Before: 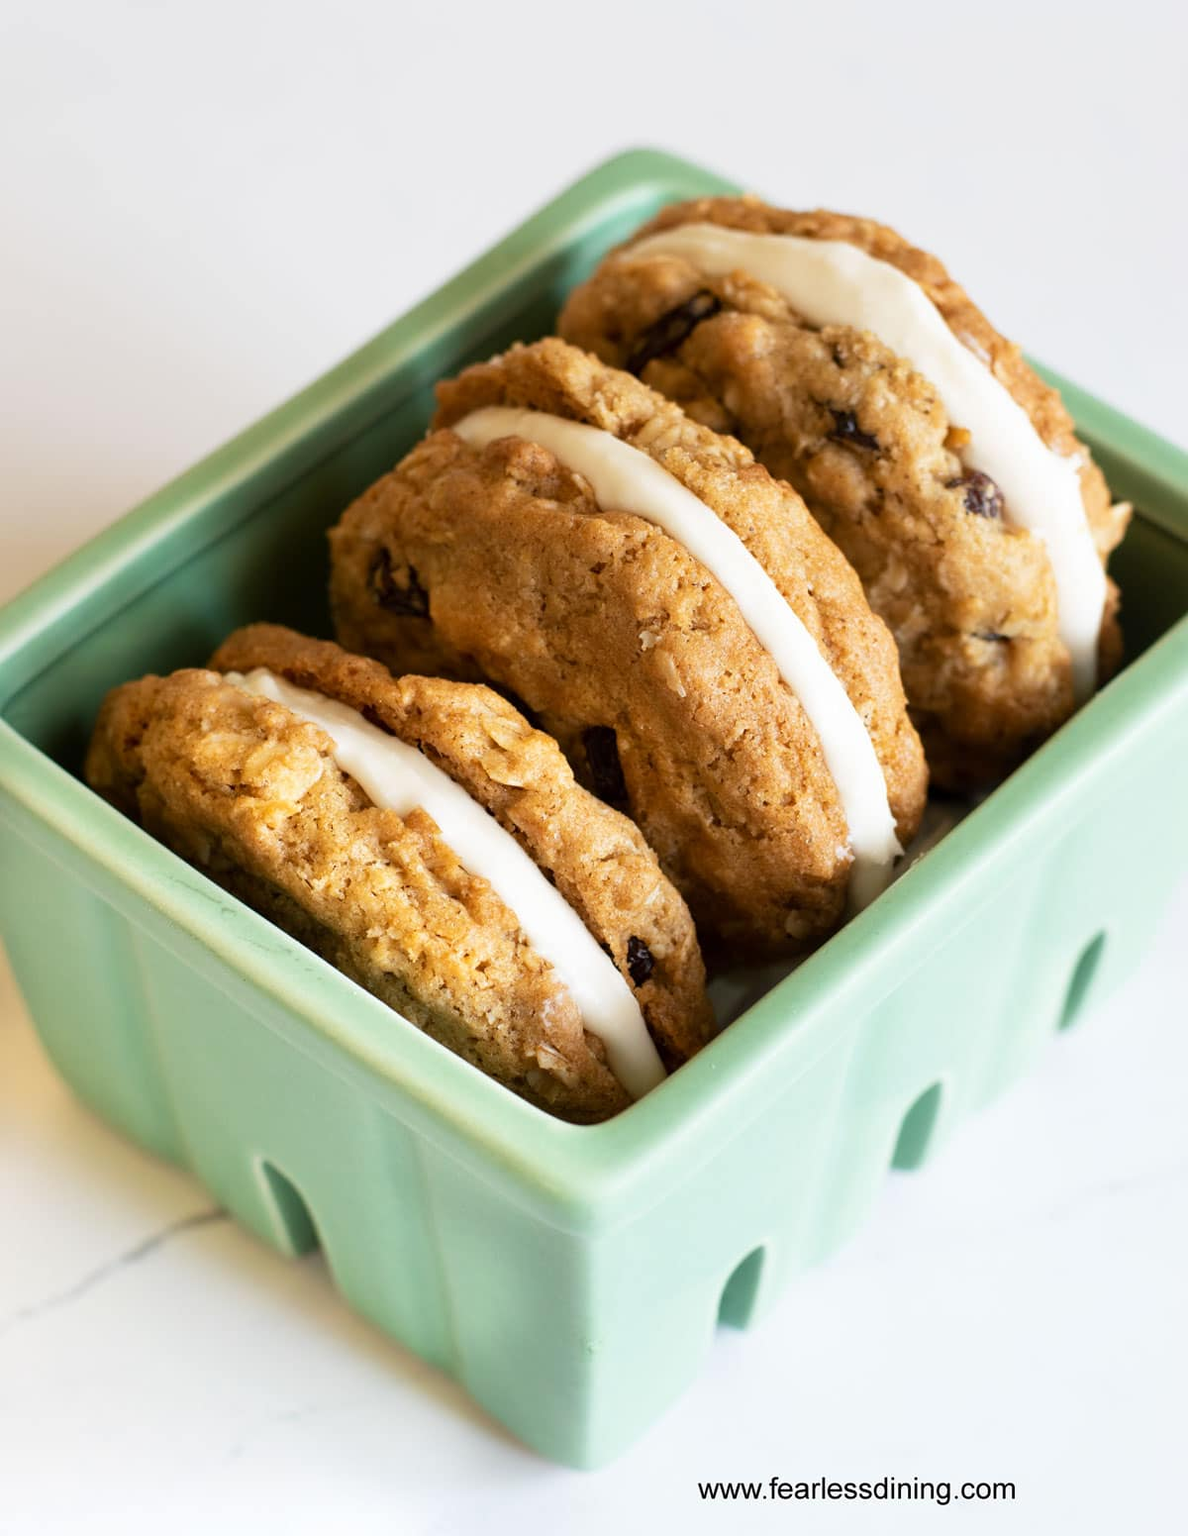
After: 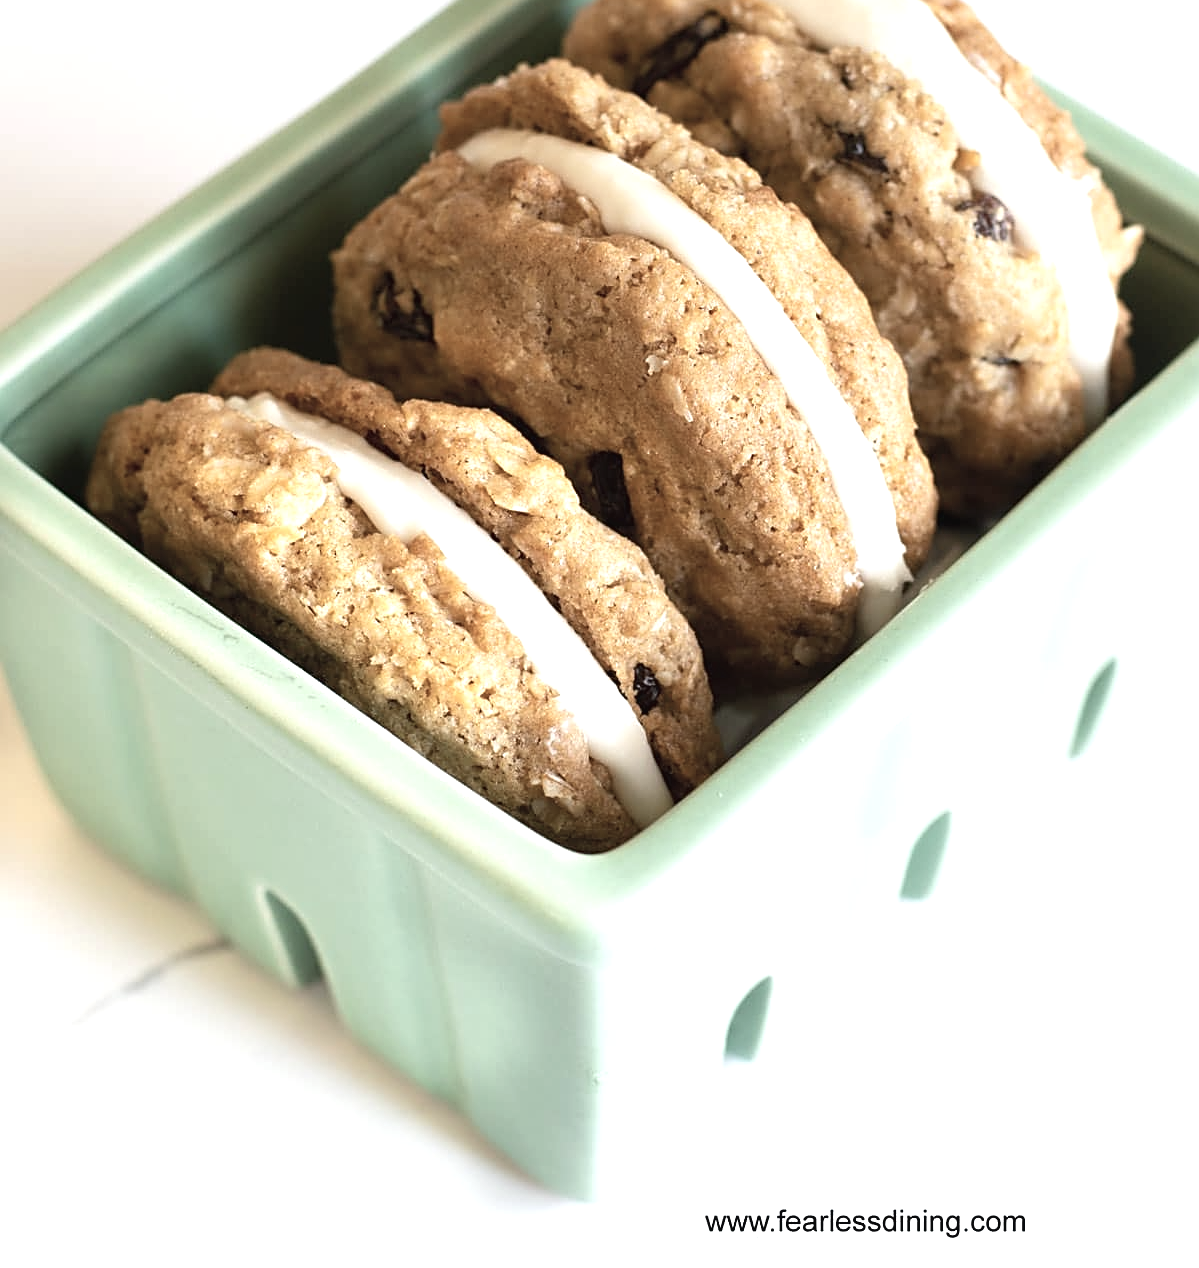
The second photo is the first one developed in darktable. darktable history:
exposure: exposure 0.604 EV, compensate highlight preservation false
sharpen: amount 0.499
levels: white 99.88%
crop and rotate: top 18.194%
contrast brightness saturation: contrast -0.053, saturation -0.413
